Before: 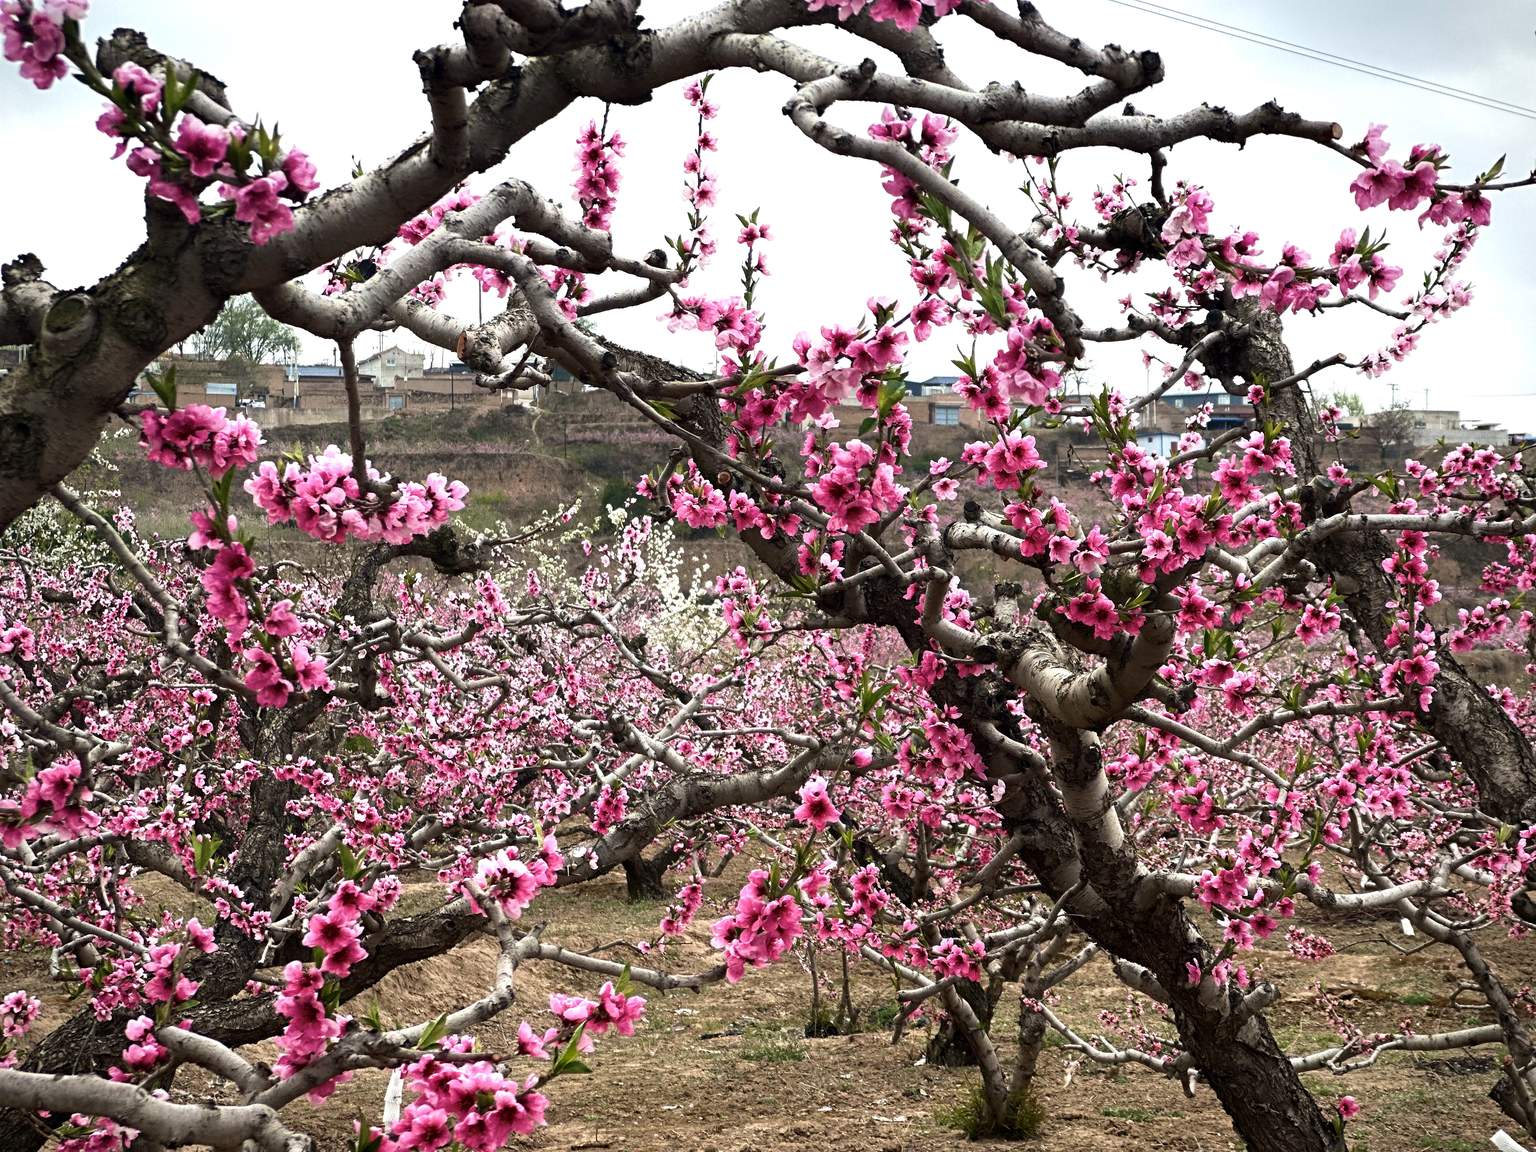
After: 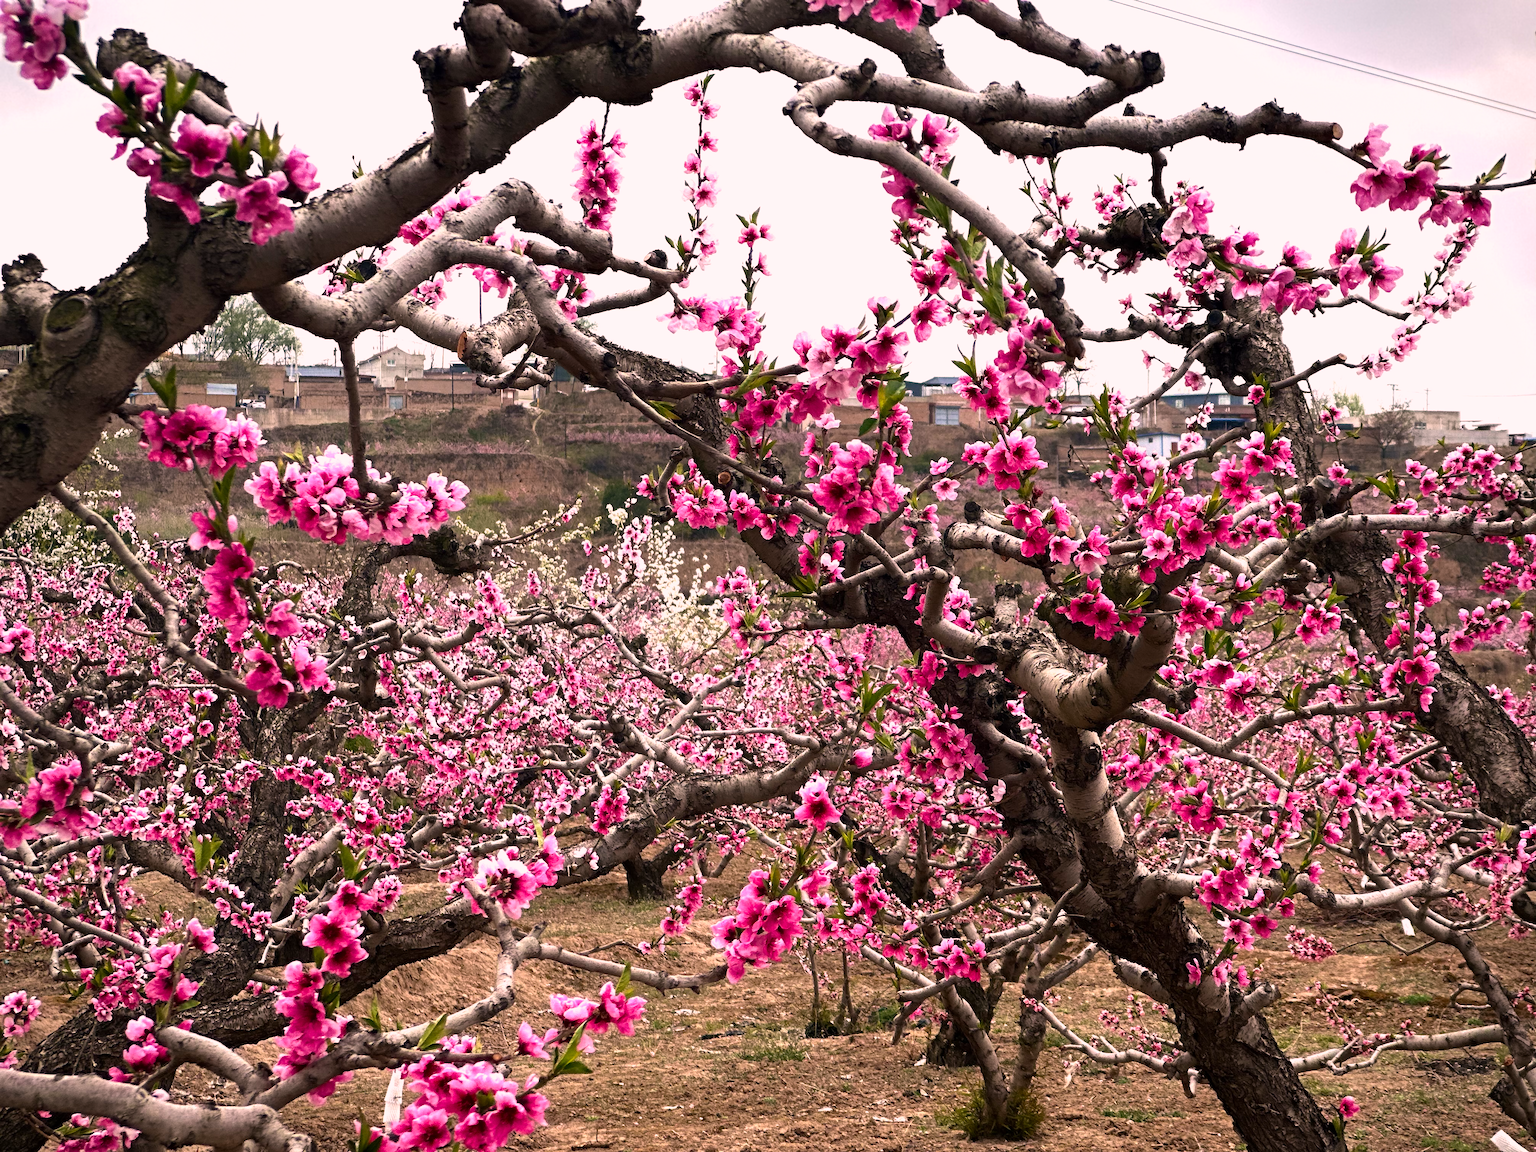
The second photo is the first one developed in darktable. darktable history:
color correction: highlights a* 14.61, highlights b* 4.83
